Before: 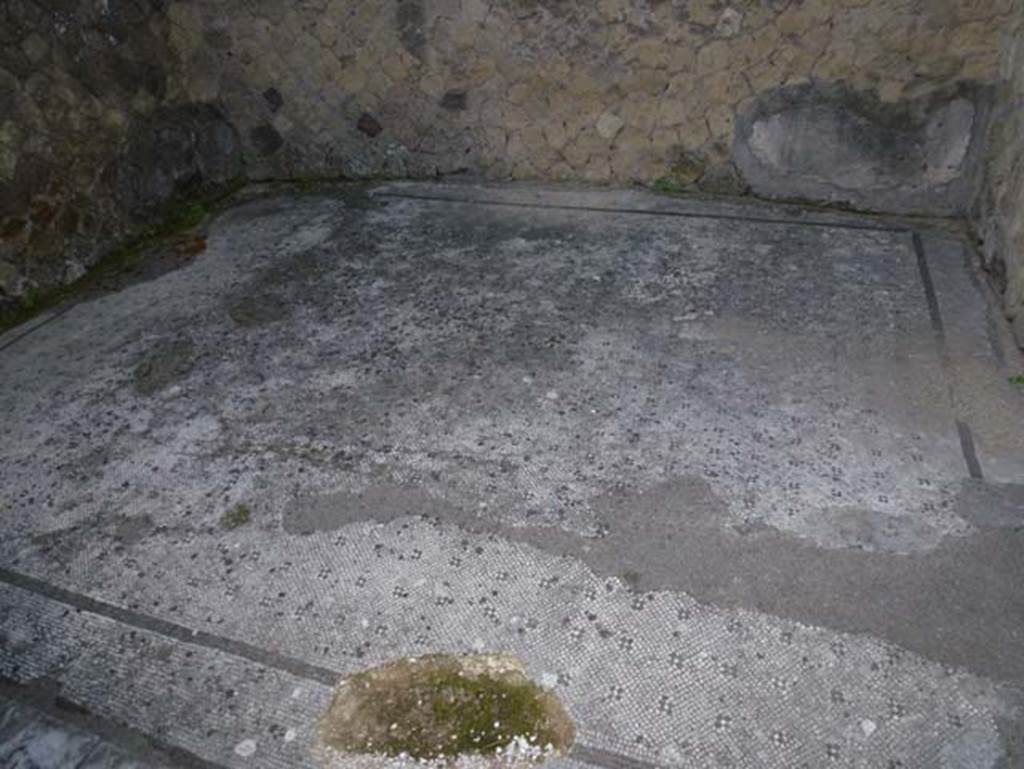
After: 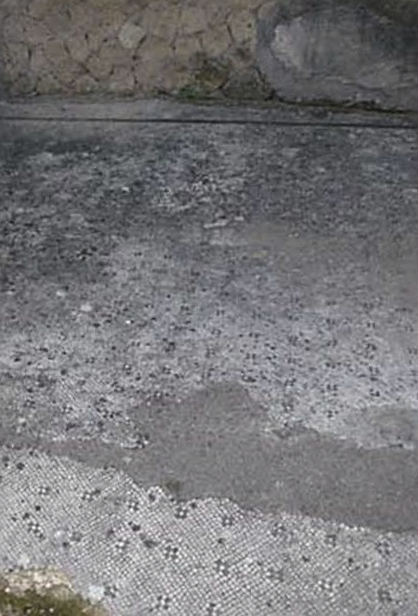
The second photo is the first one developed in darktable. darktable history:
crop: left 45.721%, top 13.393%, right 14.118%, bottom 10.01%
rotate and perspective: rotation -2.56°, automatic cropping off
contrast brightness saturation: contrast 0.1, saturation -0.3
sharpen: on, module defaults
